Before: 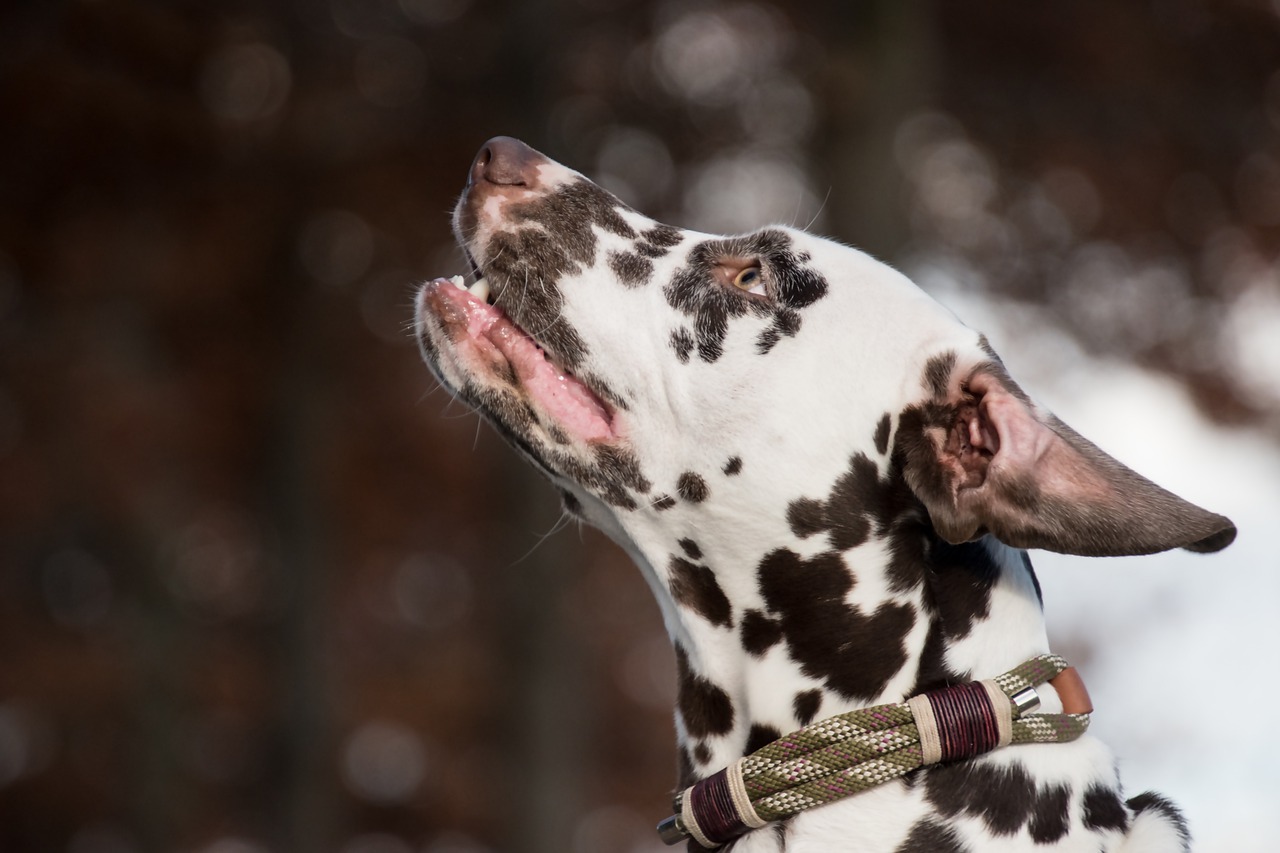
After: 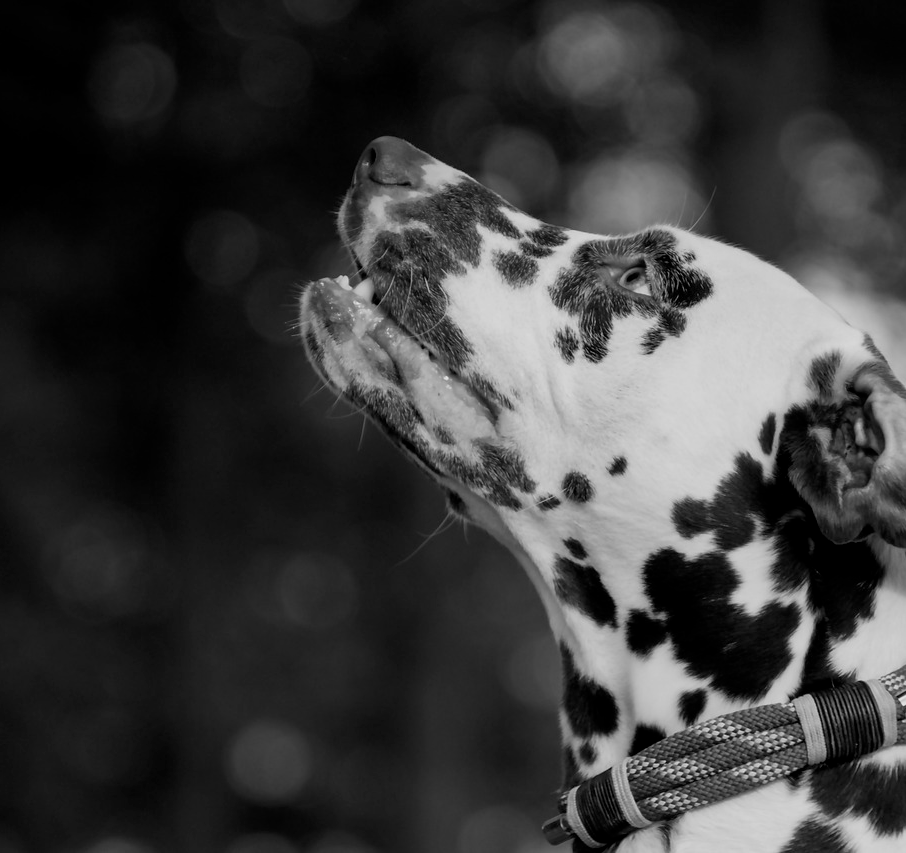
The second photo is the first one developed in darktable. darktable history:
exposure: black level correction 0.006, exposure -0.226 EV, compensate highlight preservation false
color calibration: output gray [0.22, 0.42, 0.37, 0], gray › normalize channels true, illuminant same as pipeline (D50), adaptation XYZ, x 0.346, y 0.359, gamut compression 0
crop and rotate: left 9.061%, right 20.142%
white balance: red 0.98, blue 1.034
